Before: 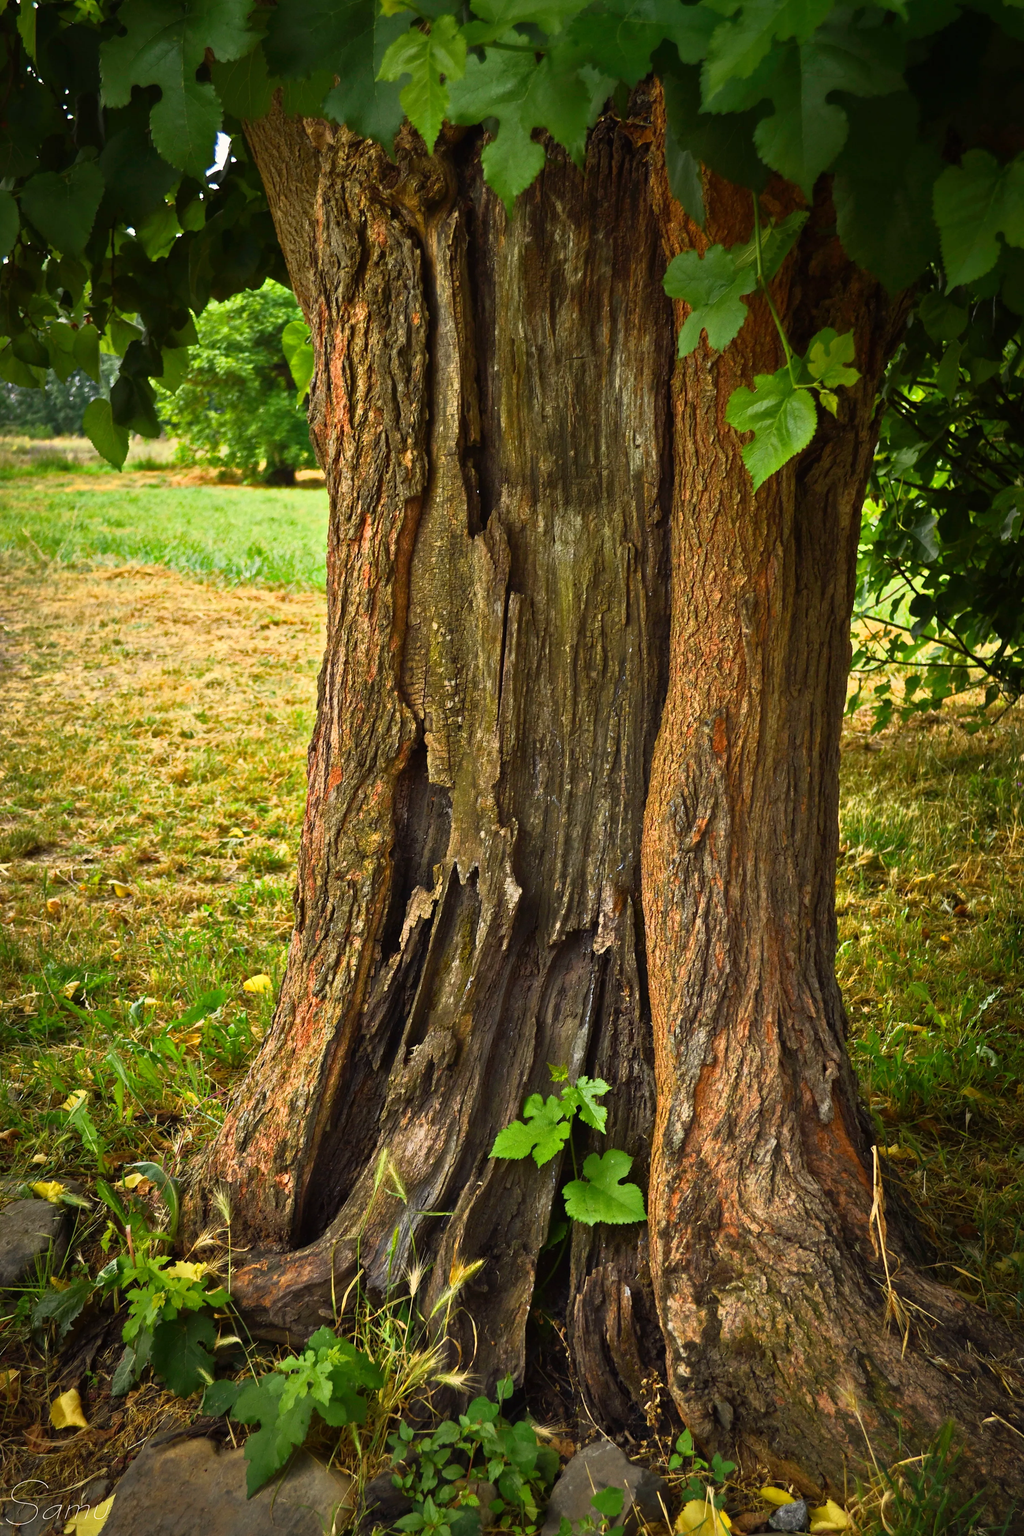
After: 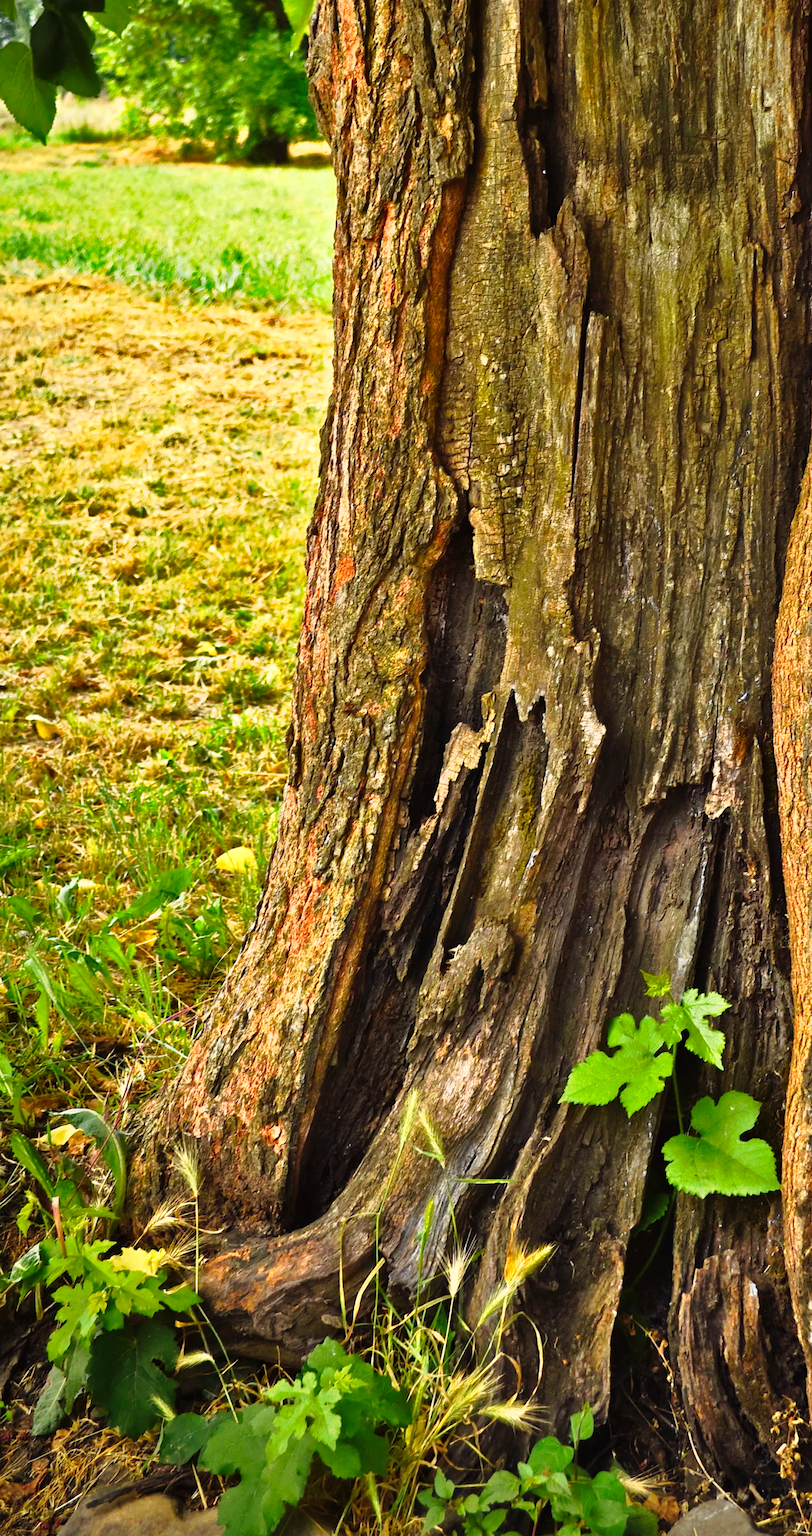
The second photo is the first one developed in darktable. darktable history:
tone curve: curves: ch0 [(0, 0) (0.139, 0.081) (0.304, 0.259) (0.502, 0.505) (0.683, 0.676) (0.761, 0.773) (0.858, 0.858) (0.987, 0.945)]; ch1 [(0, 0) (0.172, 0.123) (0.304, 0.288) (0.414, 0.44) (0.472, 0.473) (0.502, 0.508) (0.54, 0.543) (0.583, 0.601) (0.638, 0.654) (0.741, 0.783) (1, 1)]; ch2 [(0, 0) (0.411, 0.424) (0.485, 0.476) (0.502, 0.502) (0.557, 0.54) (0.631, 0.576) (1, 1)], preserve colors none
crop: left 8.687%, top 24.008%, right 34.528%, bottom 4.428%
exposure: exposure 0.557 EV, compensate highlight preservation false
shadows and highlights: soften with gaussian
